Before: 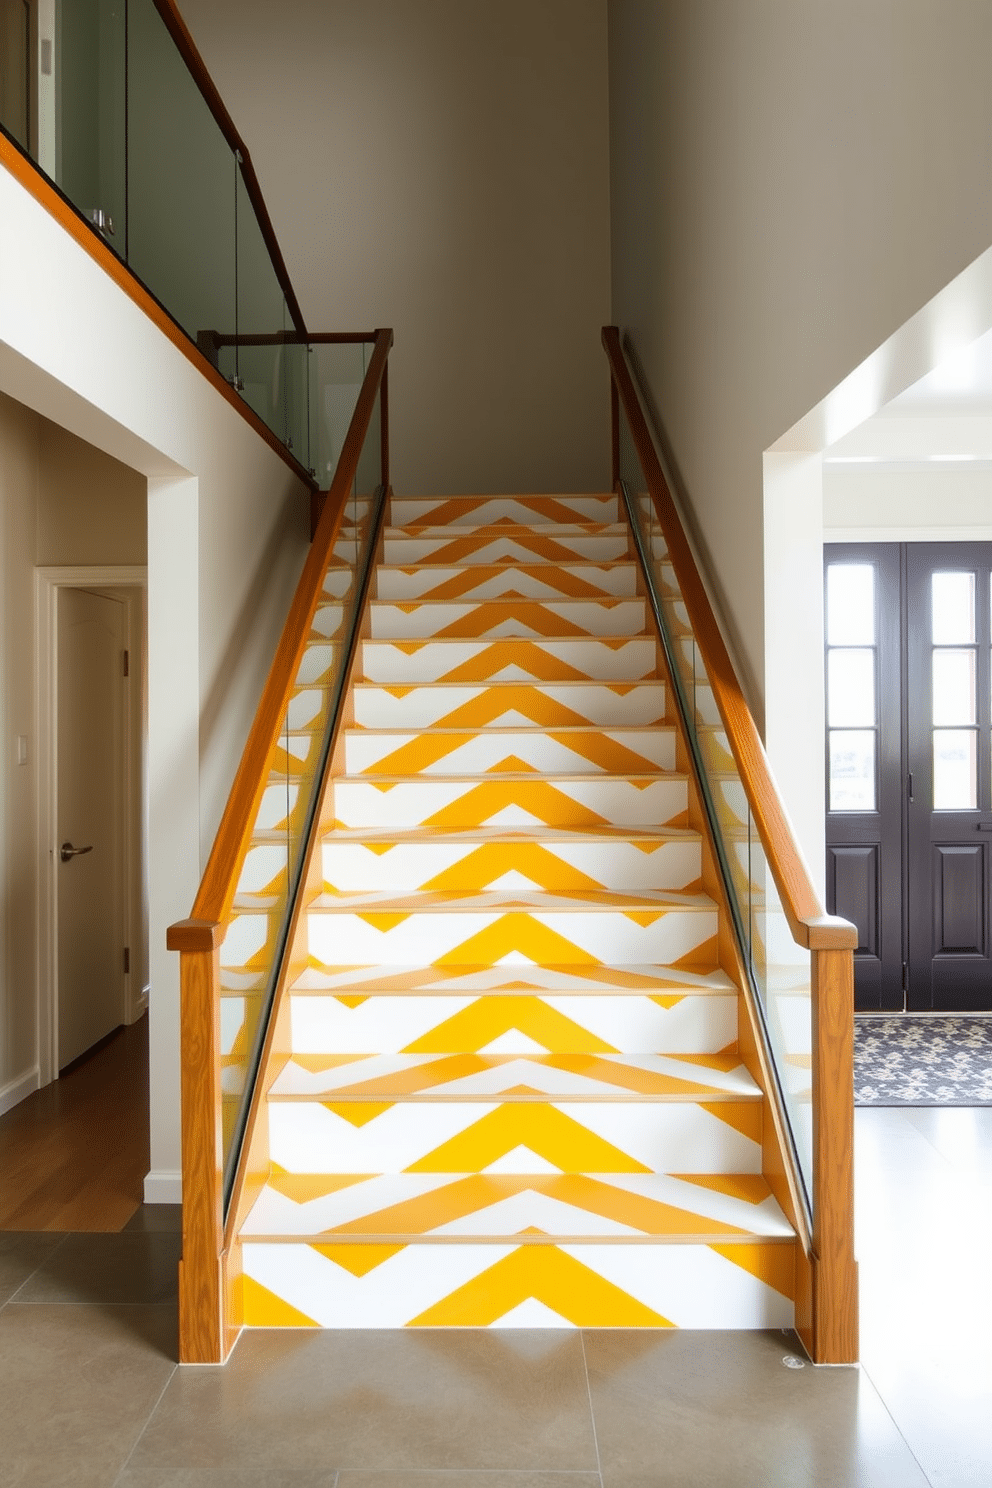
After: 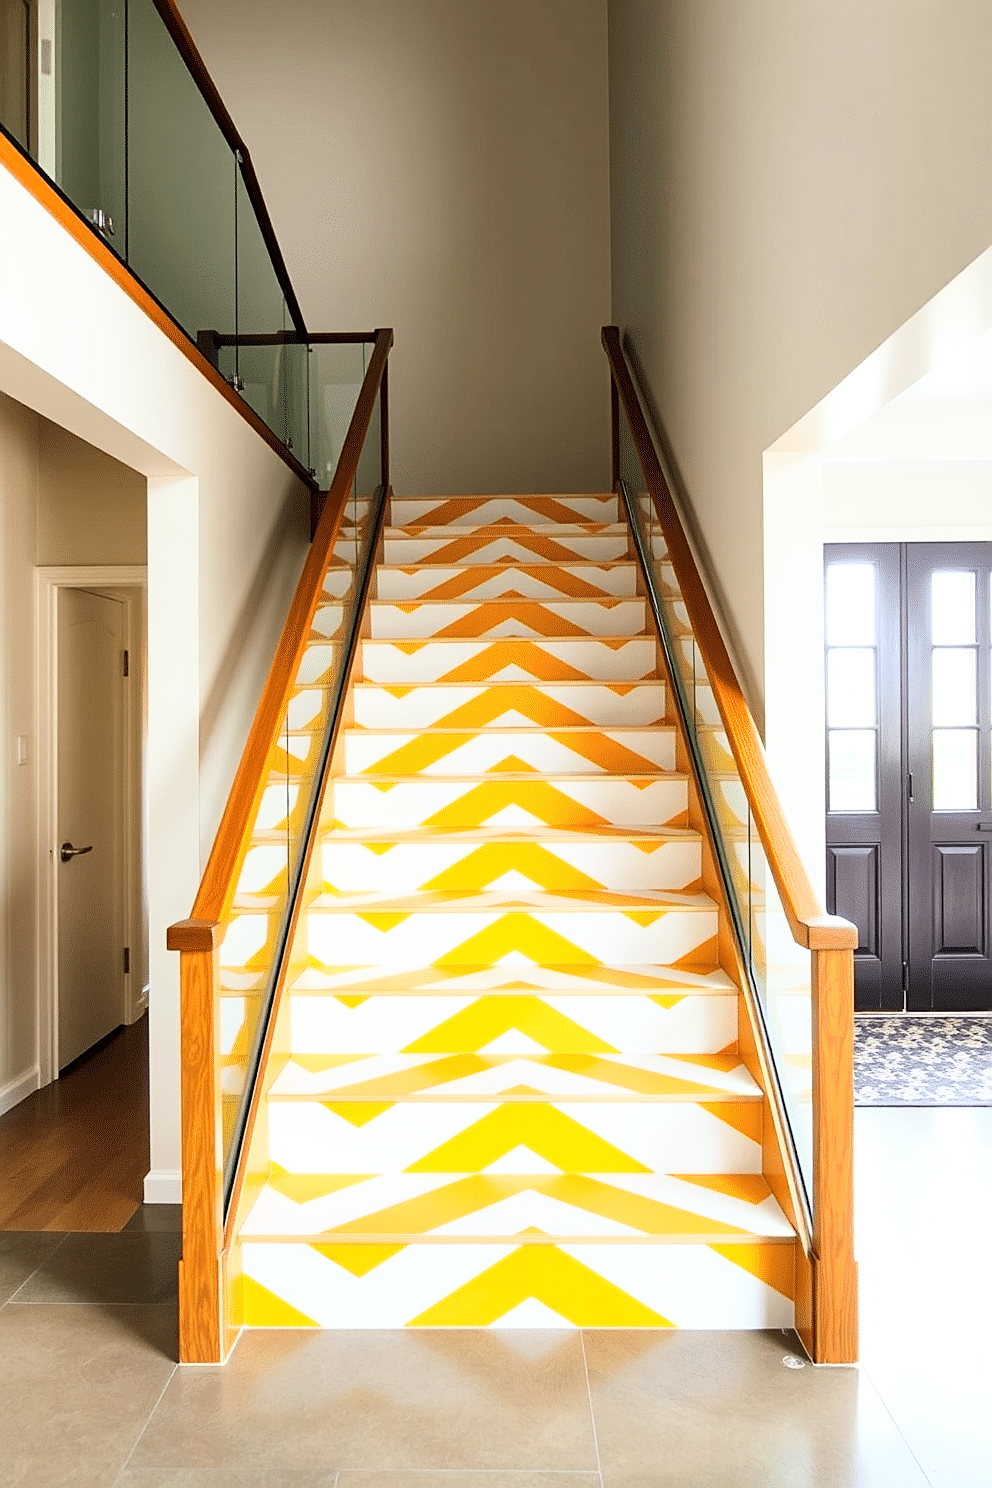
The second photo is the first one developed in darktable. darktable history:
sharpen: on, module defaults
base curve: curves: ch0 [(0, 0) (0.005, 0.002) (0.15, 0.3) (0.4, 0.7) (0.75, 0.95) (1, 1)], exposure shift 0.584
